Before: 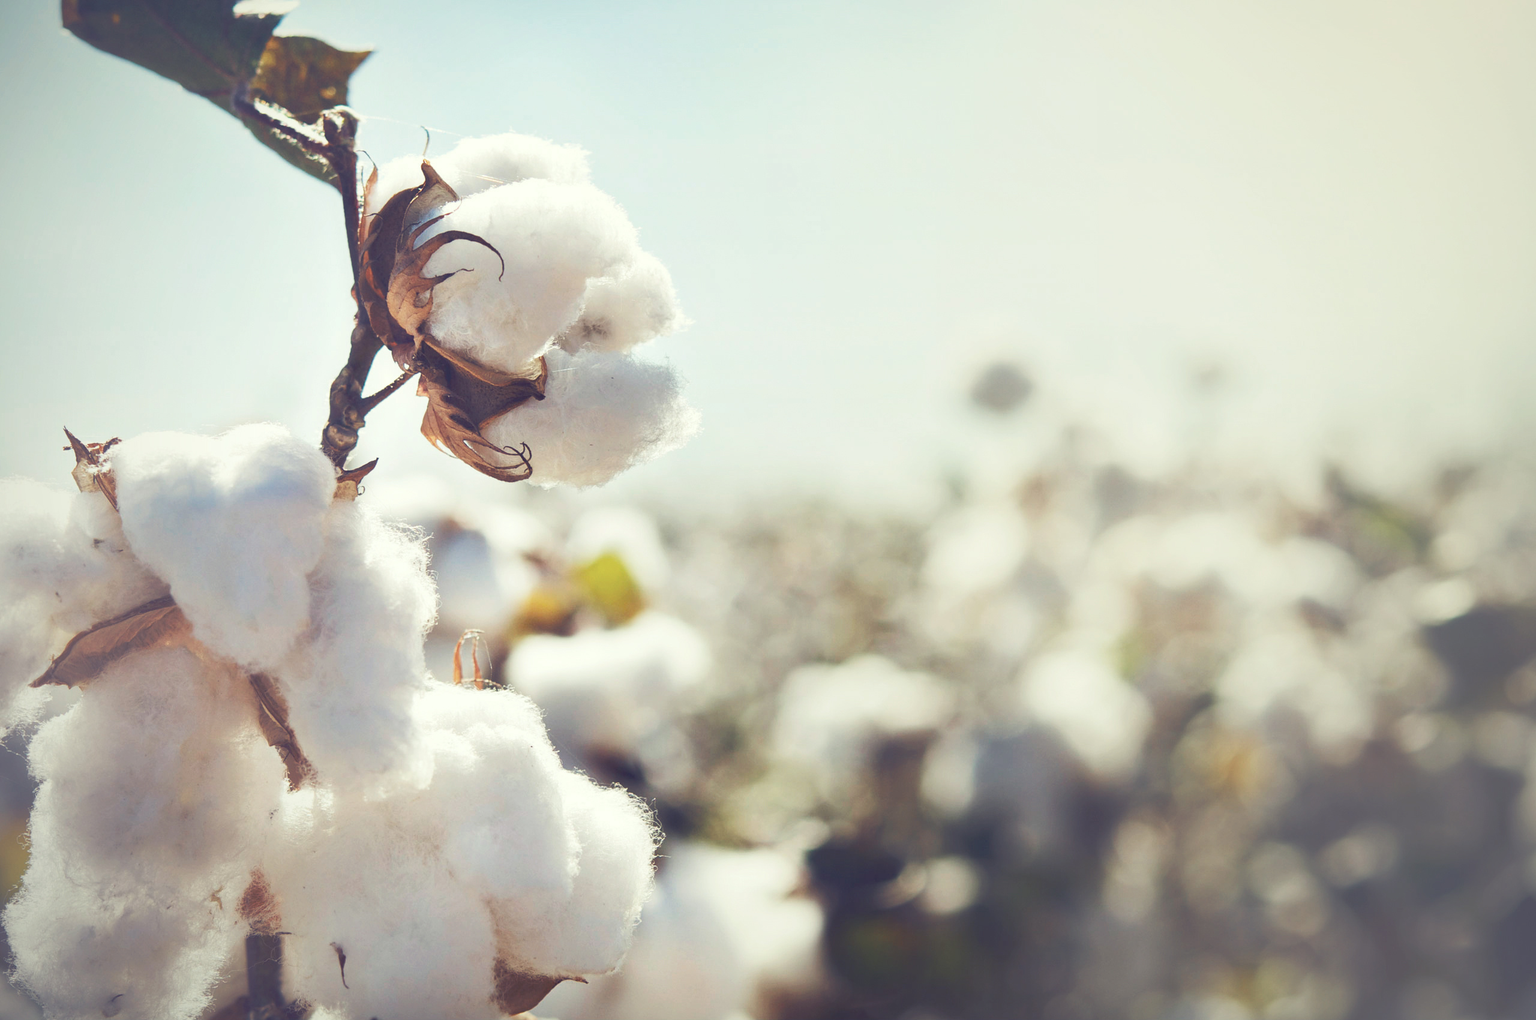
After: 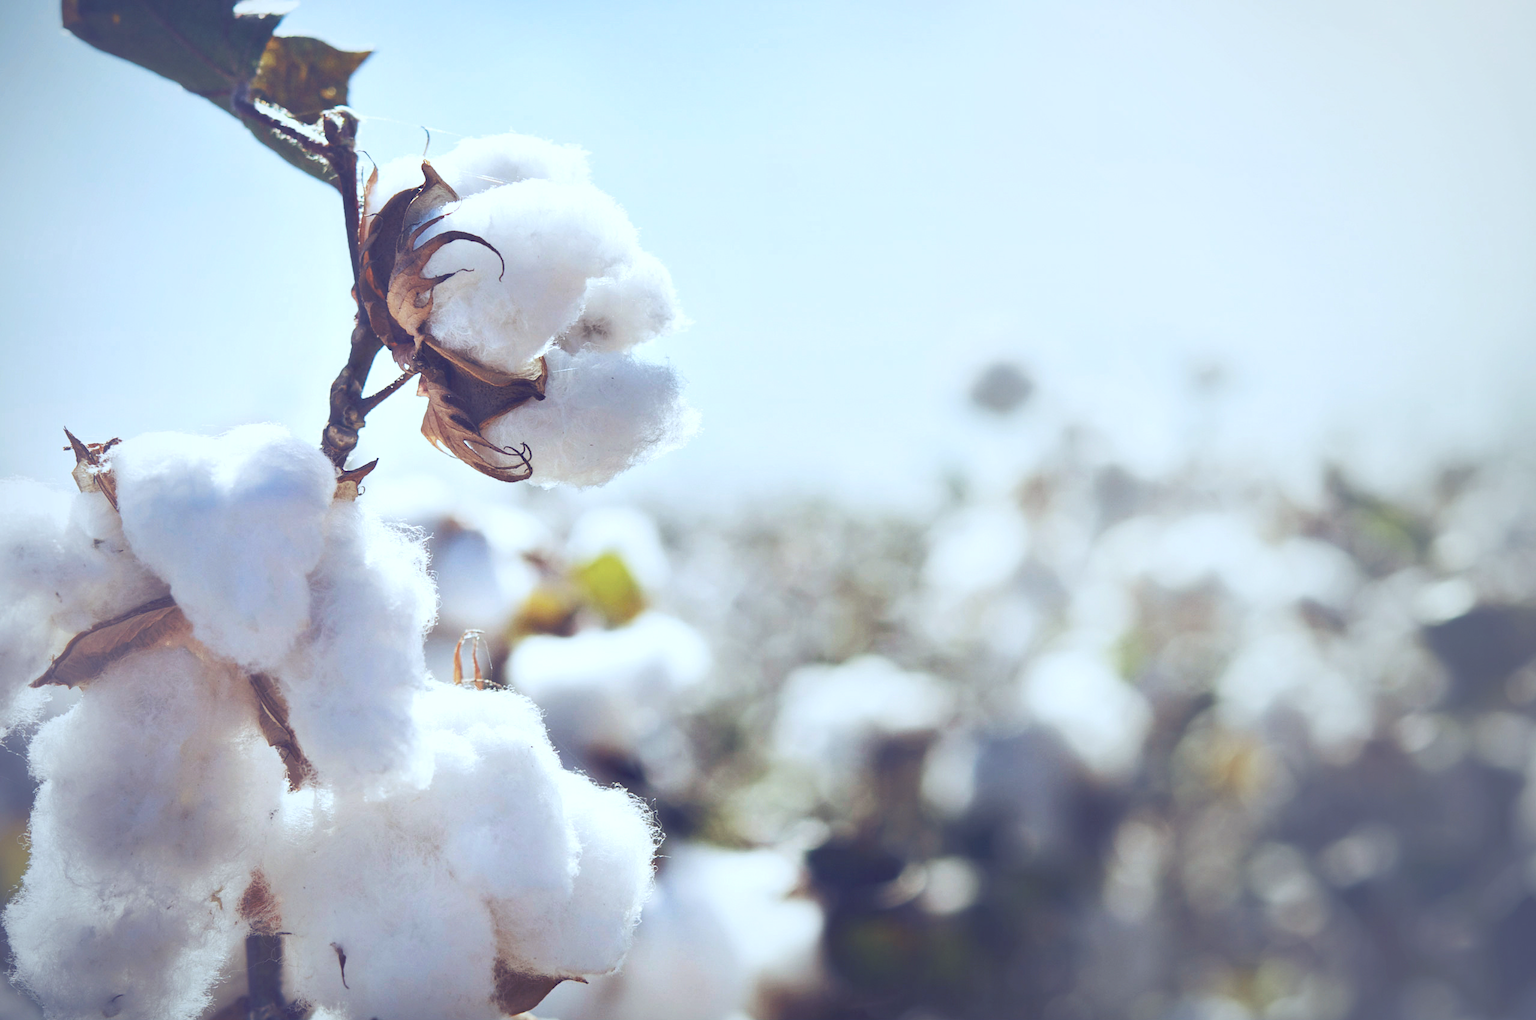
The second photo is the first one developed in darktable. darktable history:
local contrast: mode bilateral grid, contrast 100, coarseness 100, detail 108%, midtone range 0.2
white balance: red 0.948, green 1.02, blue 1.176
